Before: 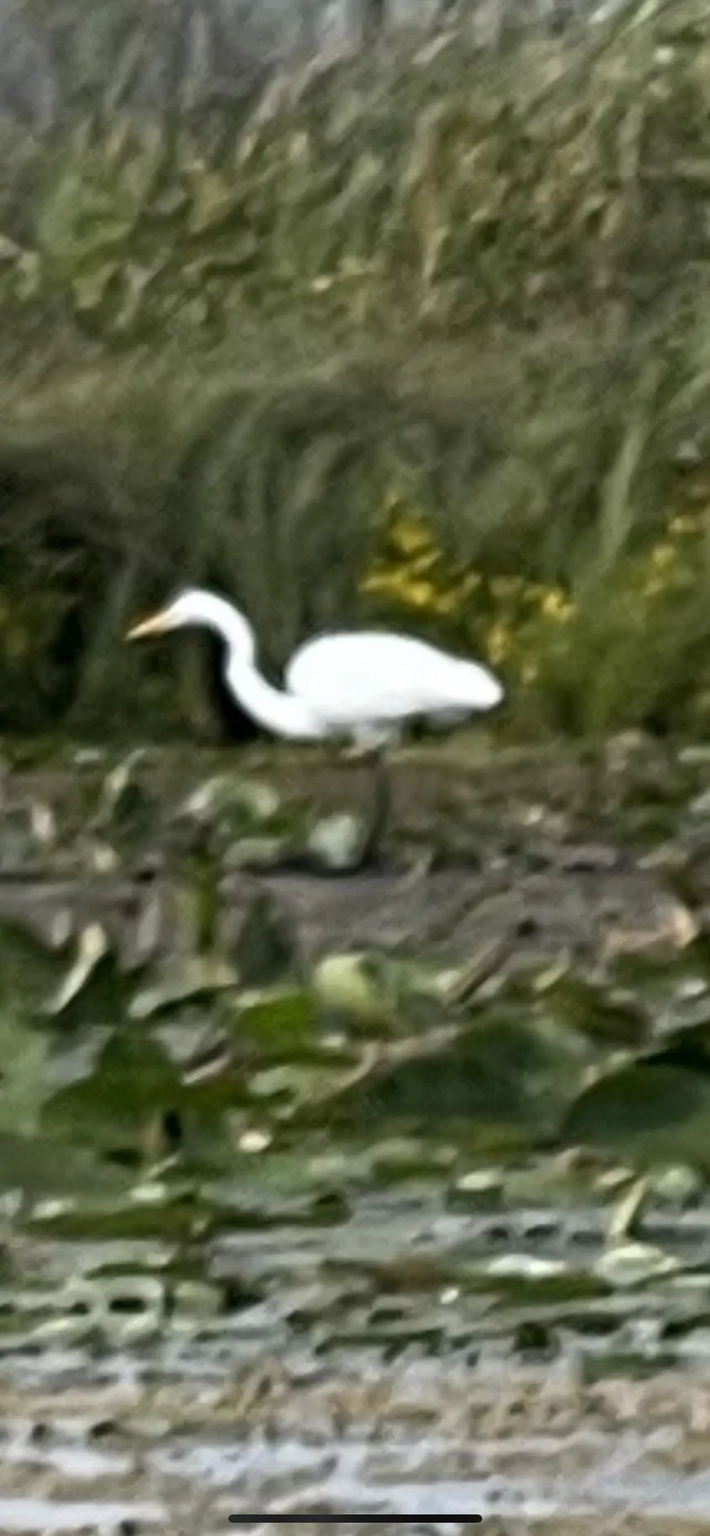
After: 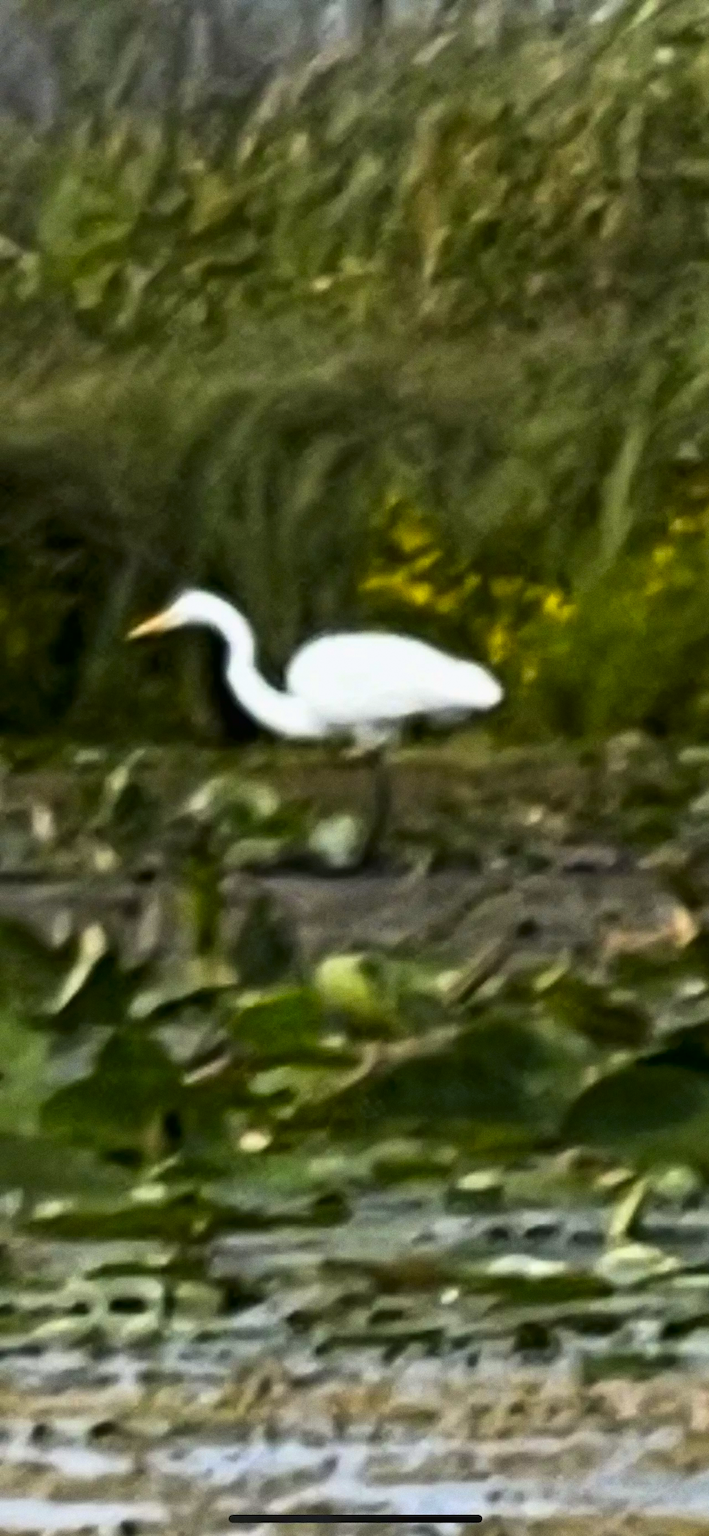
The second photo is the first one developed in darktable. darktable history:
color contrast: green-magenta contrast 1.55, blue-yellow contrast 1.83
grain: coarseness 0.09 ISO
tone curve: curves: ch0 [(0.016, 0.011) (0.204, 0.146) (0.515, 0.476) (0.78, 0.795) (1, 0.981)], color space Lab, linked channels, preserve colors none
